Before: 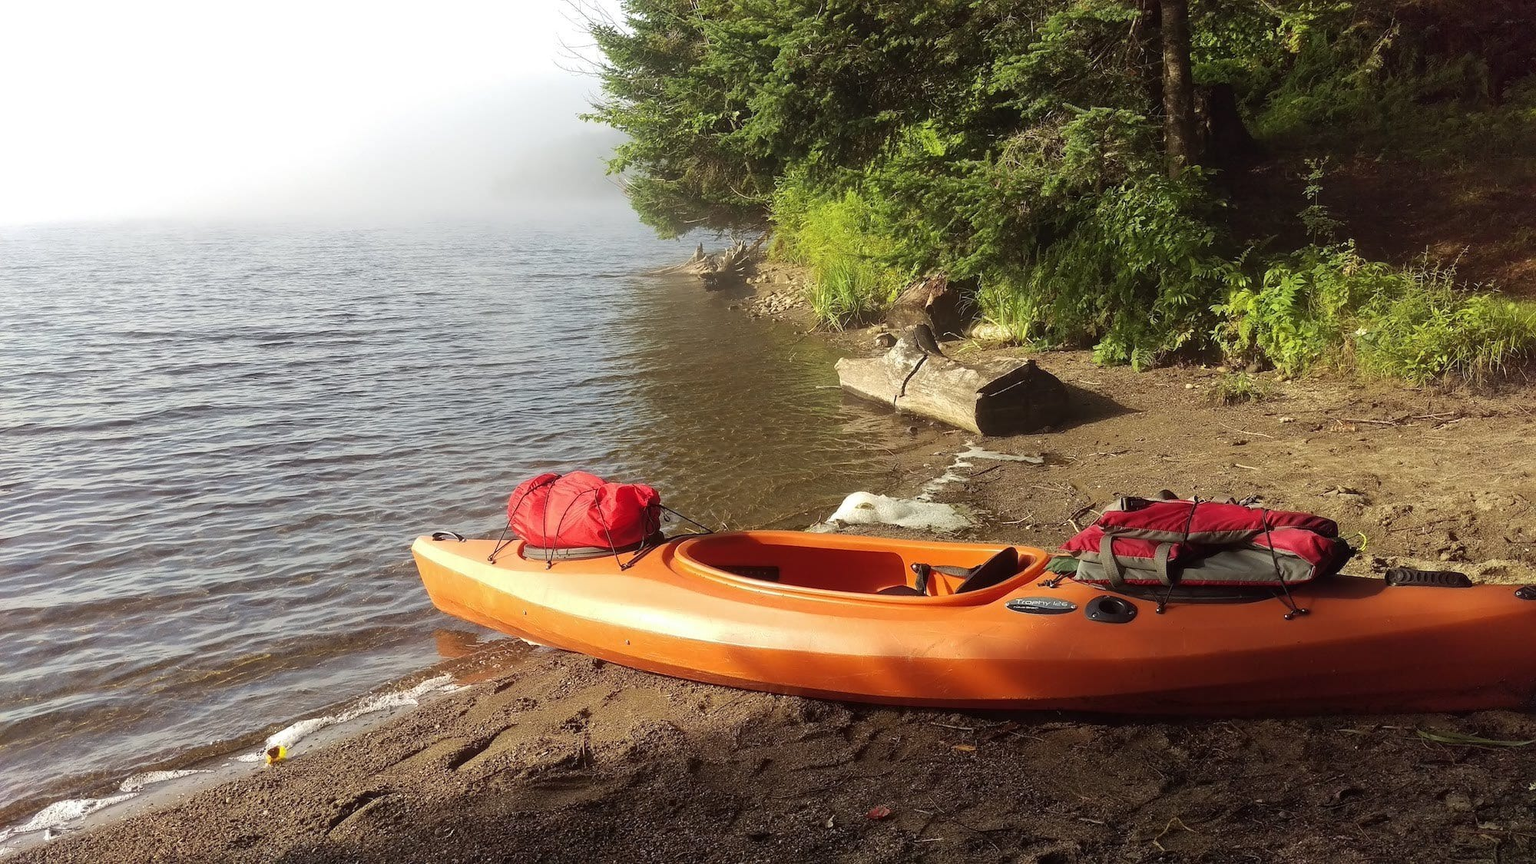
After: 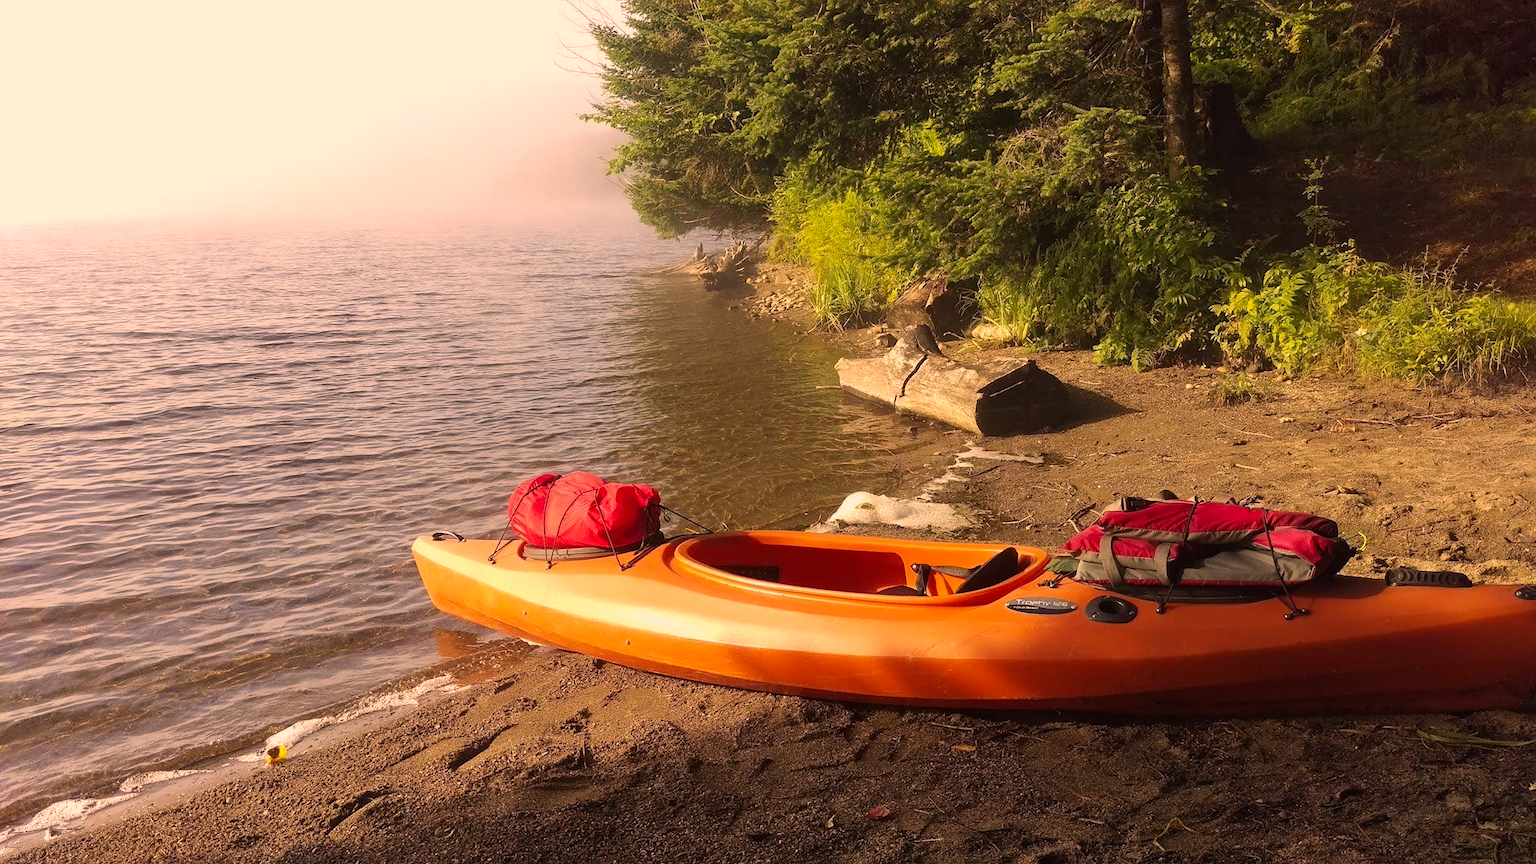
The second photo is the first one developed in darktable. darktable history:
exposure: compensate highlight preservation false
color correction: highlights a* 21.88, highlights b* 22.25
